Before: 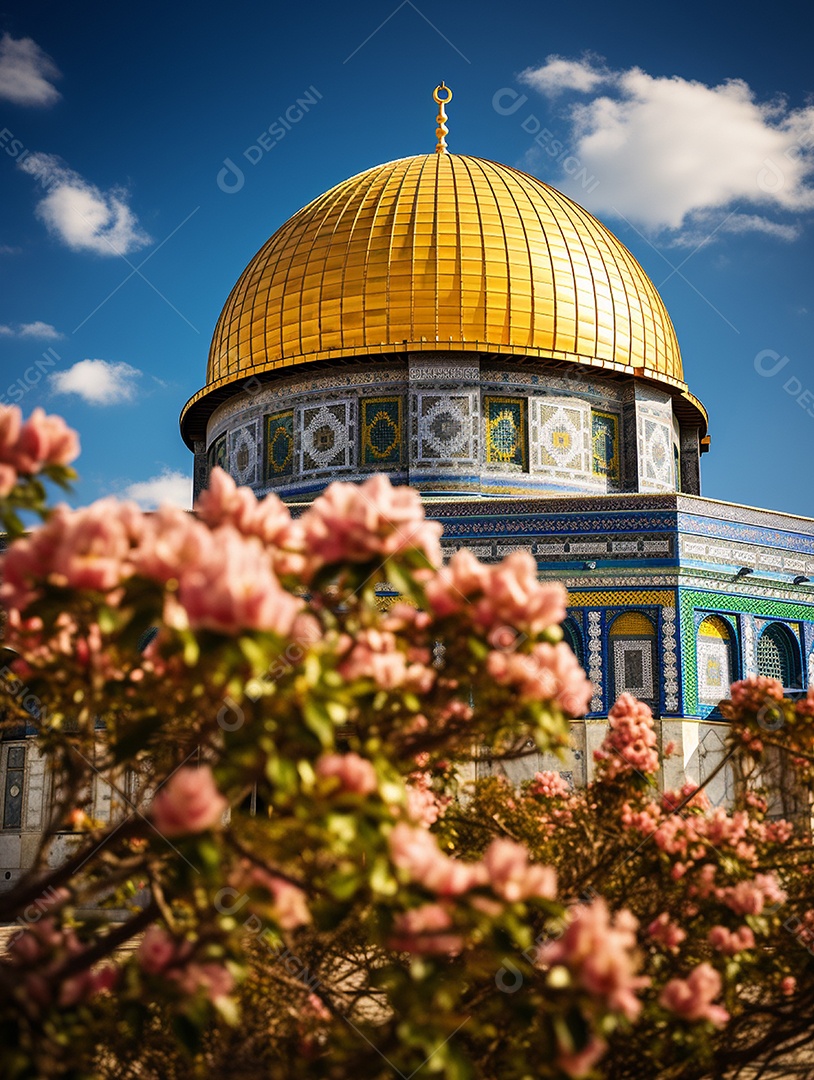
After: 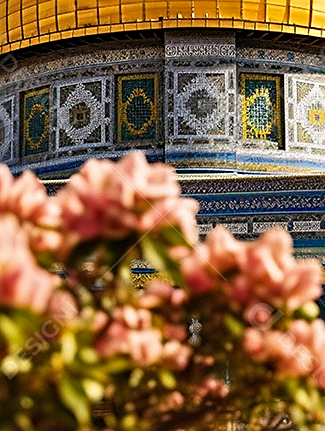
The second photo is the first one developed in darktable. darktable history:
haze removal: compatibility mode true, adaptive false
crop: left 30%, top 30%, right 30%, bottom 30%
sharpen: on, module defaults
